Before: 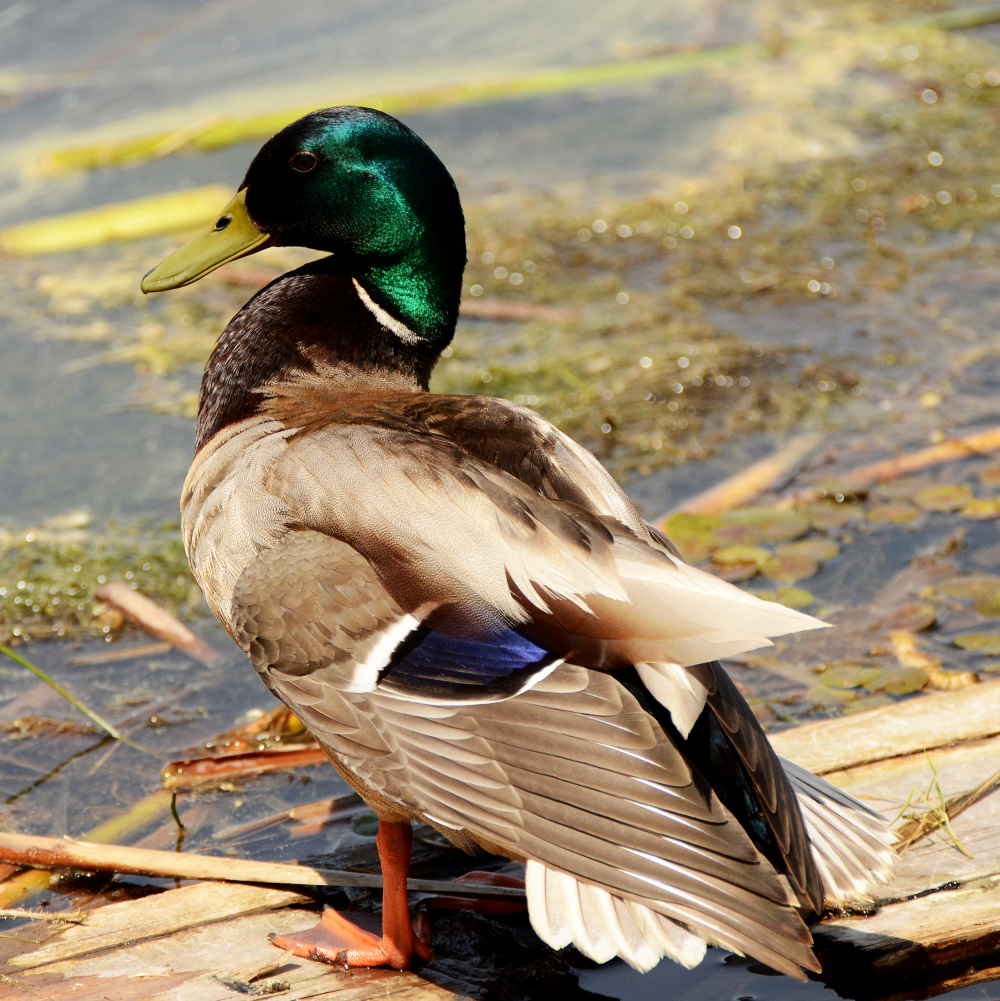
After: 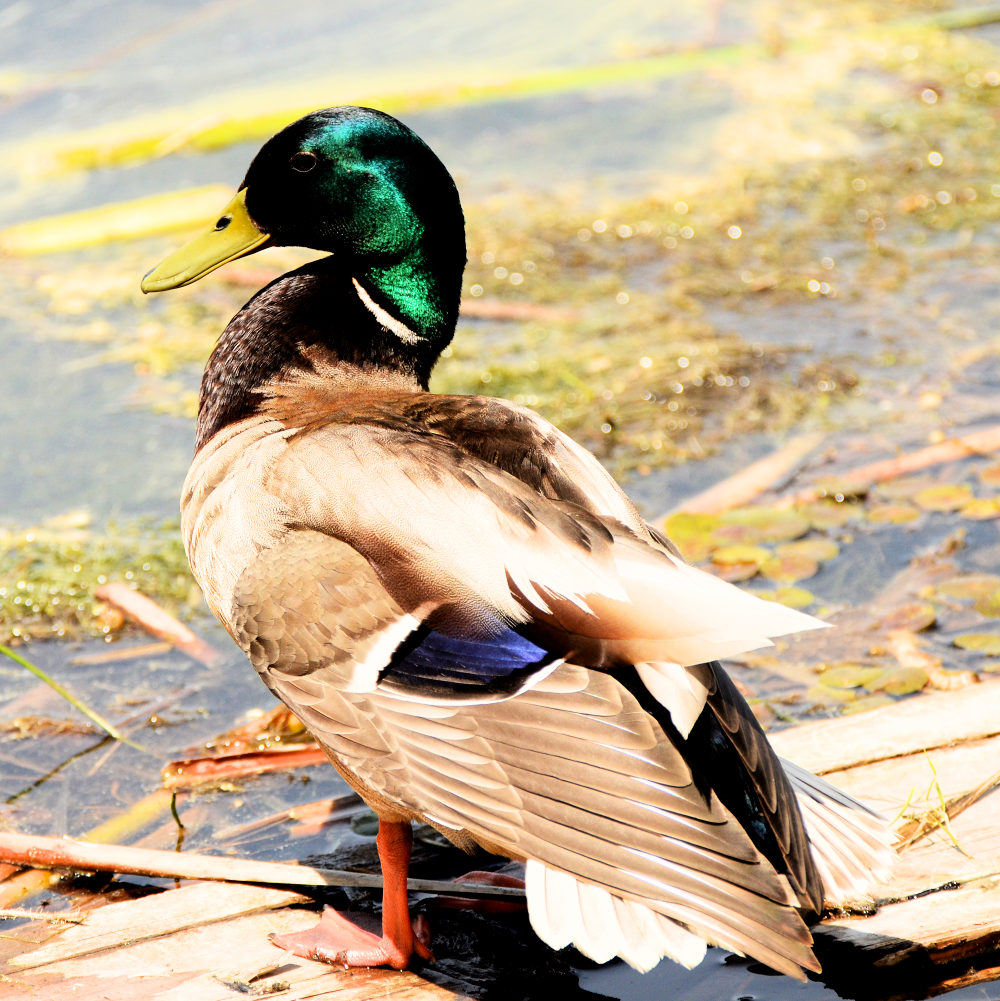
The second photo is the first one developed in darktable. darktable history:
exposure: exposure 1.16 EV, compensate highlight preservation false
filmic rgb: black relative exposure -7.73 EV, white relative exposure 4.39 EV, target black luminance 0%, hardness 3.76, latitude 50.72%, contrast 1.073, highlights saturation mix 8.68%, shadows ↔ highlights balance -0.233%, color science v6 (2022)
